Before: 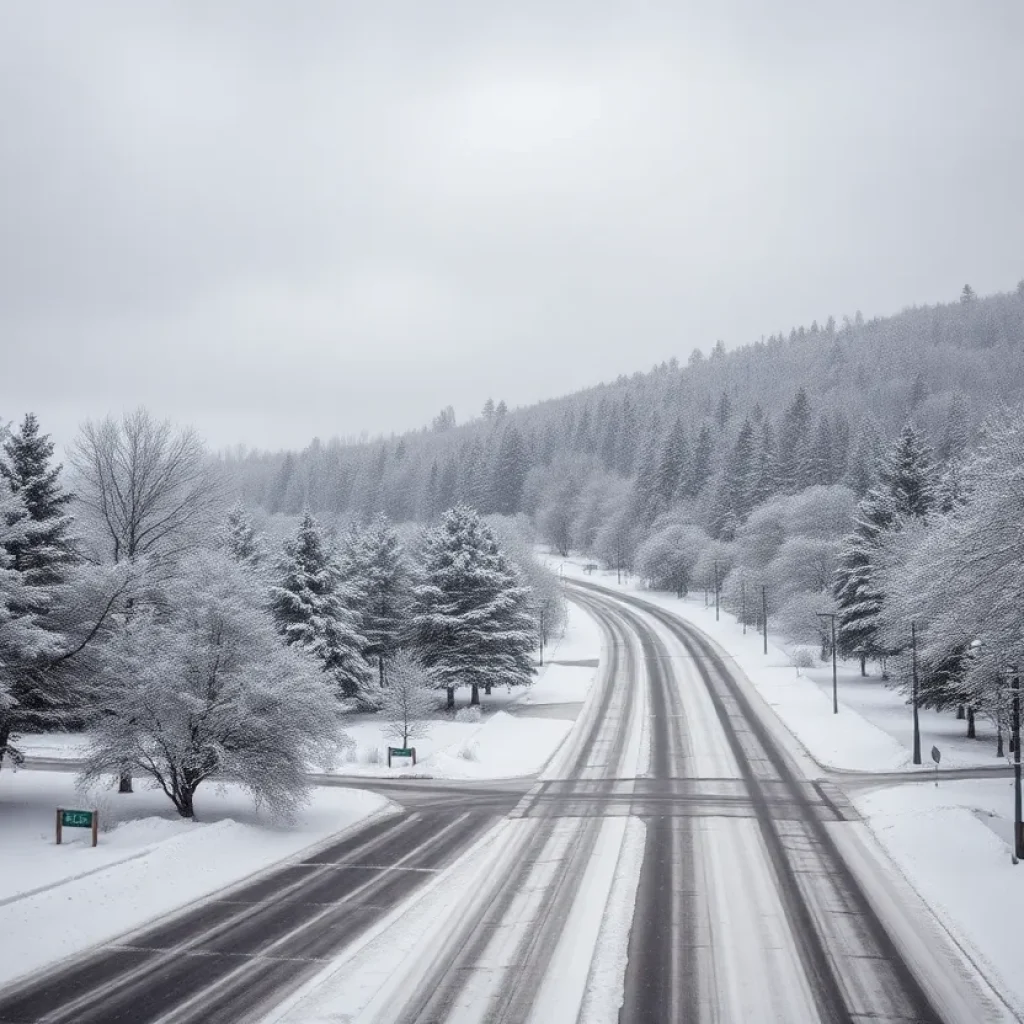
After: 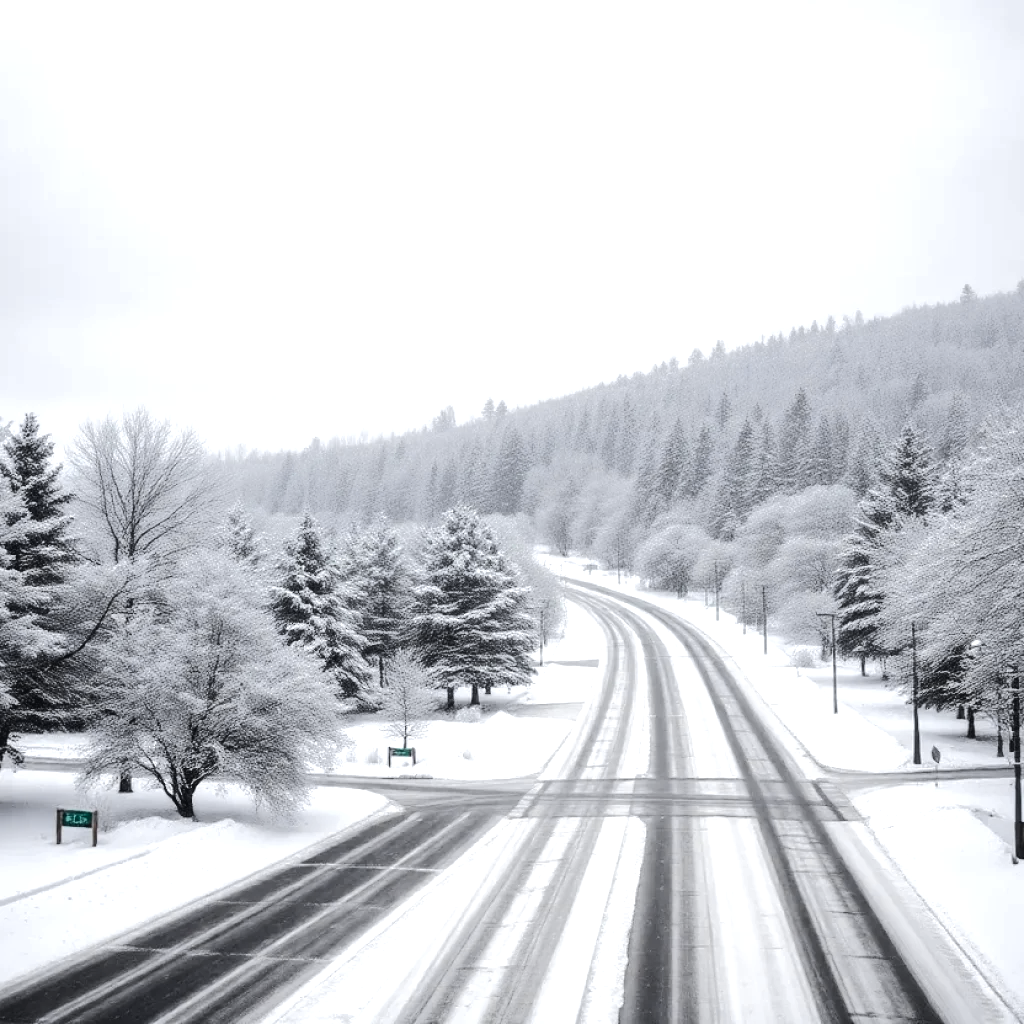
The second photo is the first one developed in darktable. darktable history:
tone equalizer: -8 EV -0.733 EV, -7 EV -0.68 EV, -6 EV -0.618 EV, -5 EV -0.399 EV, -3 EV 0.39 EV, -2 EV 0.6 EV, -1 EV 0.687 EV, +0 EV 0.722 EV, edges refinement/feathering 500, mask exposure compensation -1.57 EV, preserve details no
tone curve: curves: ch0 [(0, 0.023) (0.037, 0.04) (0.131, 0.128) (0.304, 0.331) (0.504, 0.584) (0.616, 0.687) (0.704, 0.764) (0.808, 0.823) (1, 1)]; ch1 [(0, 0) (0.301, 0.3) (0.477, 0.472) (0.493, 0.497) (0.508, 0.501) (0.544, 0.541) (0.563, 0.565) (0.626, 0.66) (0.721, 0.776) (1, 1)]; ch2 [(0, 0) (0.249, 0.216) (0.349, 0.343) (0.424, 0.442) (0.476, 0.483) (0.502, 0.5) (0.517, 0.519) (0.532, 0.553) (0.569, 0.587) (0.634, 0.628) (0.706, 0.729) (0.828, 0.742) (1, 0.9)], color space Lab, independent channels, preserve colors none
